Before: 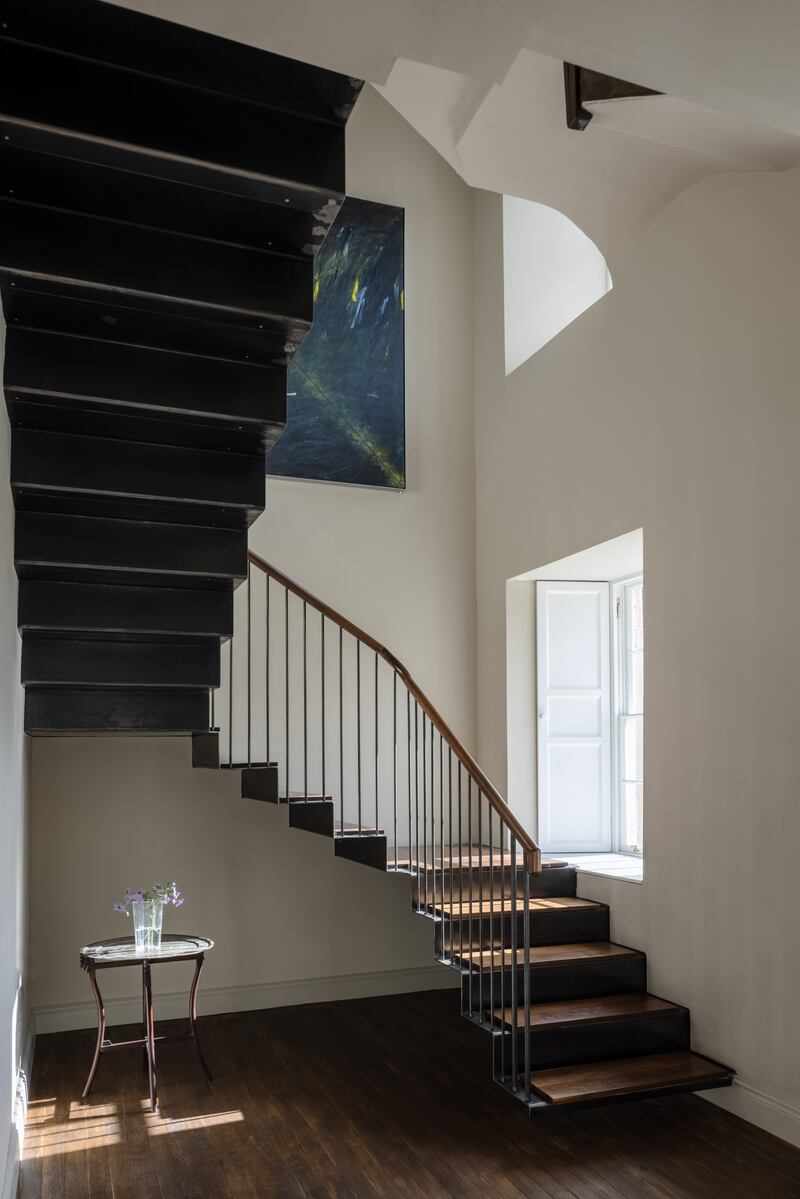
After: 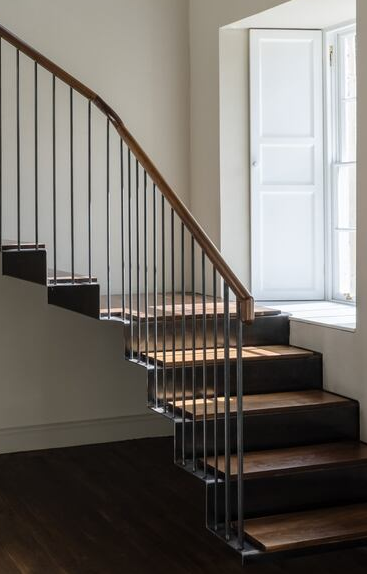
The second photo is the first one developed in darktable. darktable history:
crop: left 35.929%, top 46.069%, right 18.117%, bottom 6.022%
